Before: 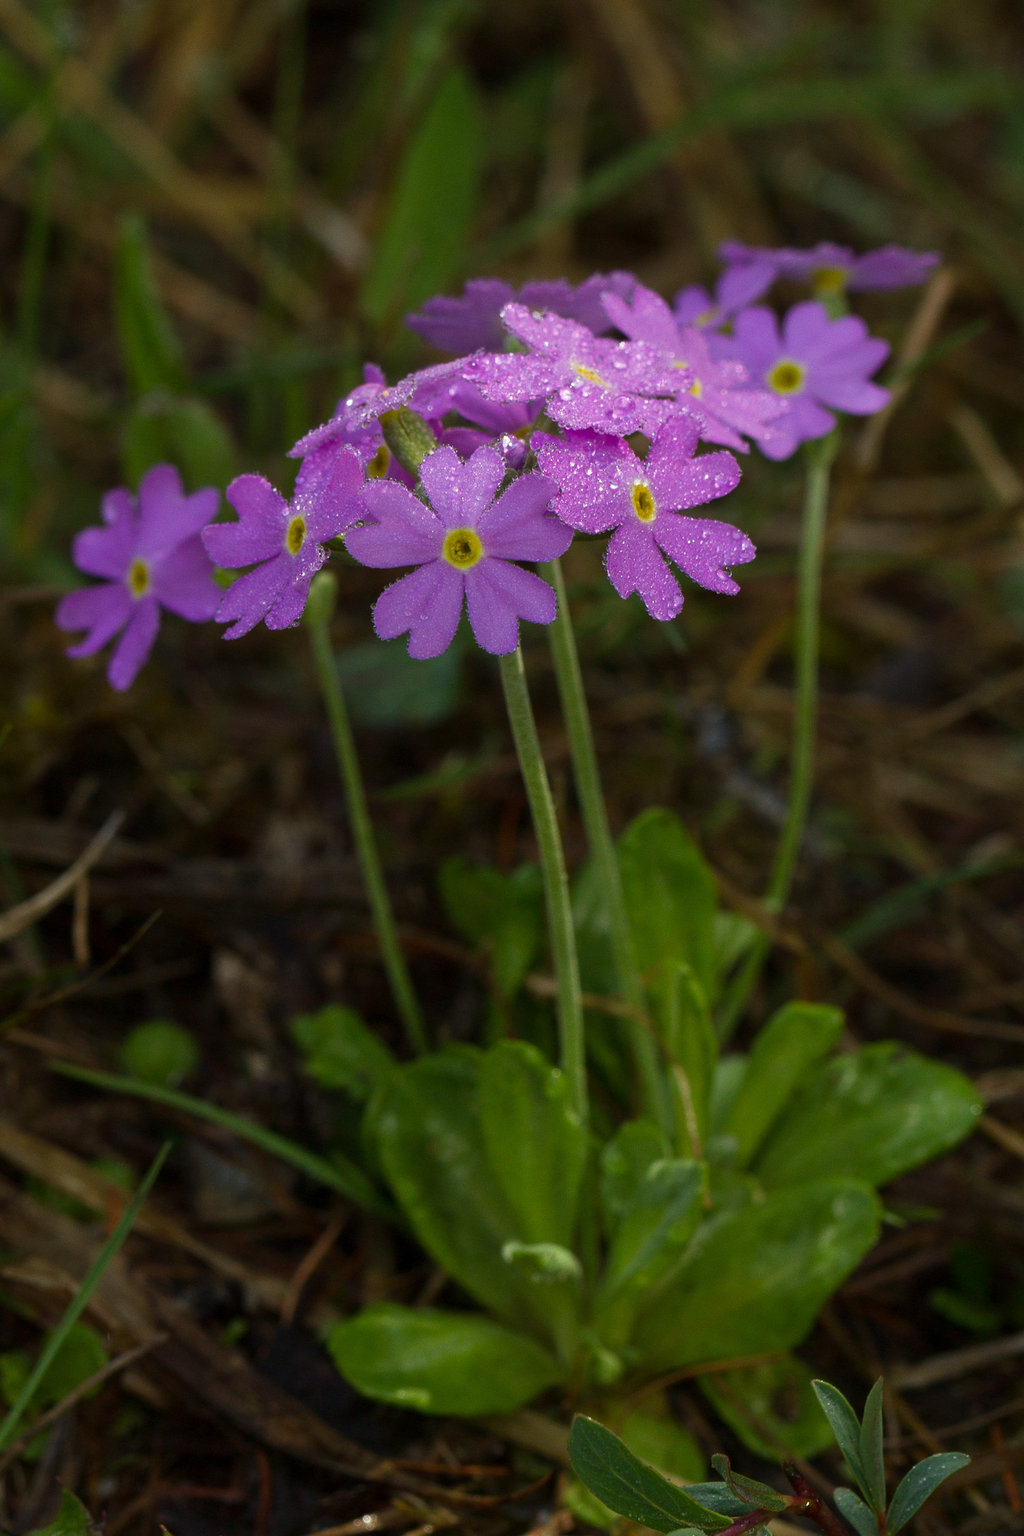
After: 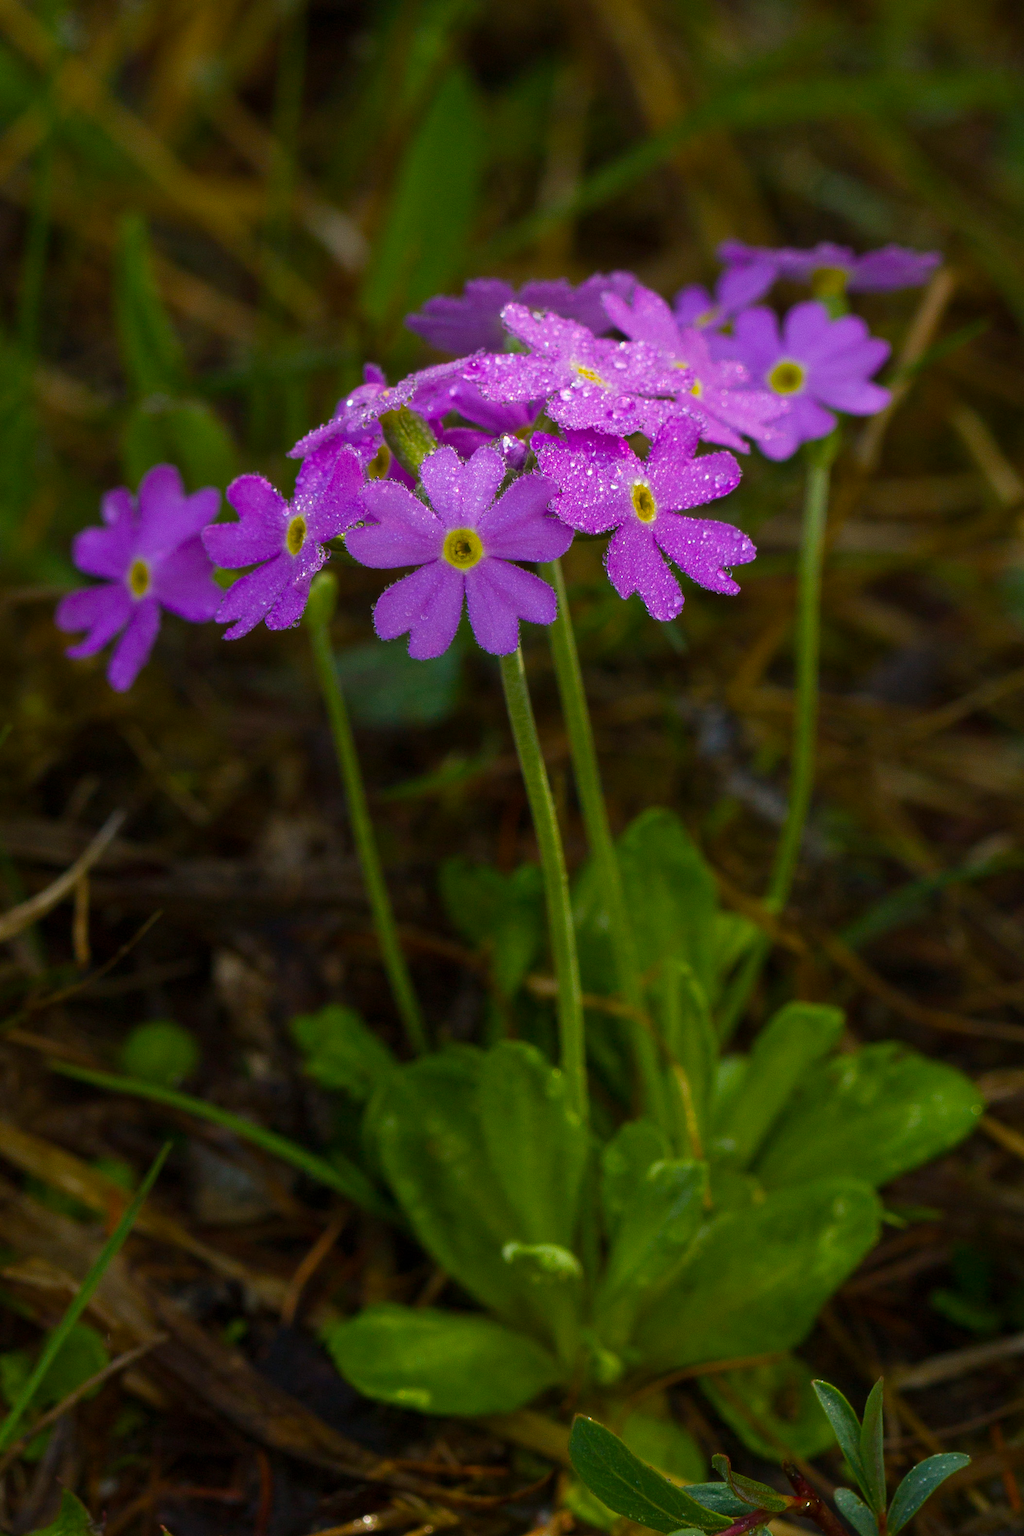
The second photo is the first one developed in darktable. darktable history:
color balance rgb: global offset › hue 171.51°, perceptual saturation grading › global saturation 29.429%, global vibrance 20%
